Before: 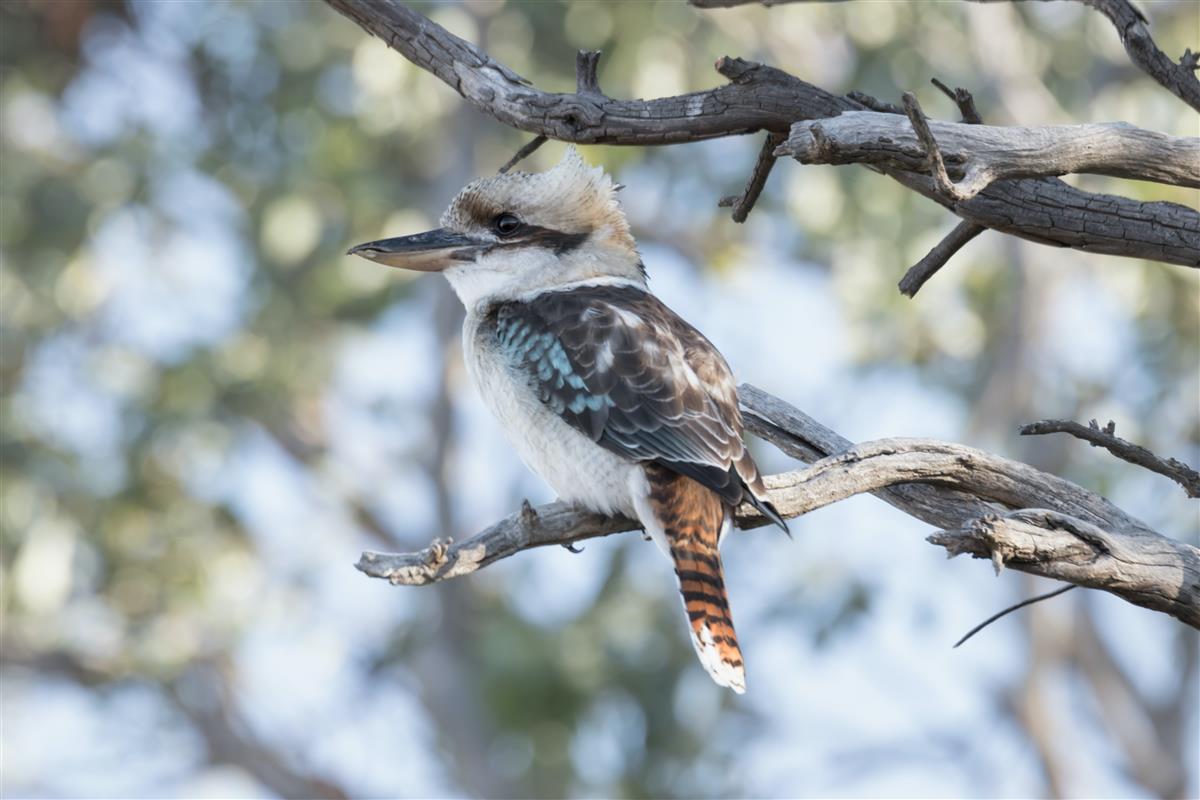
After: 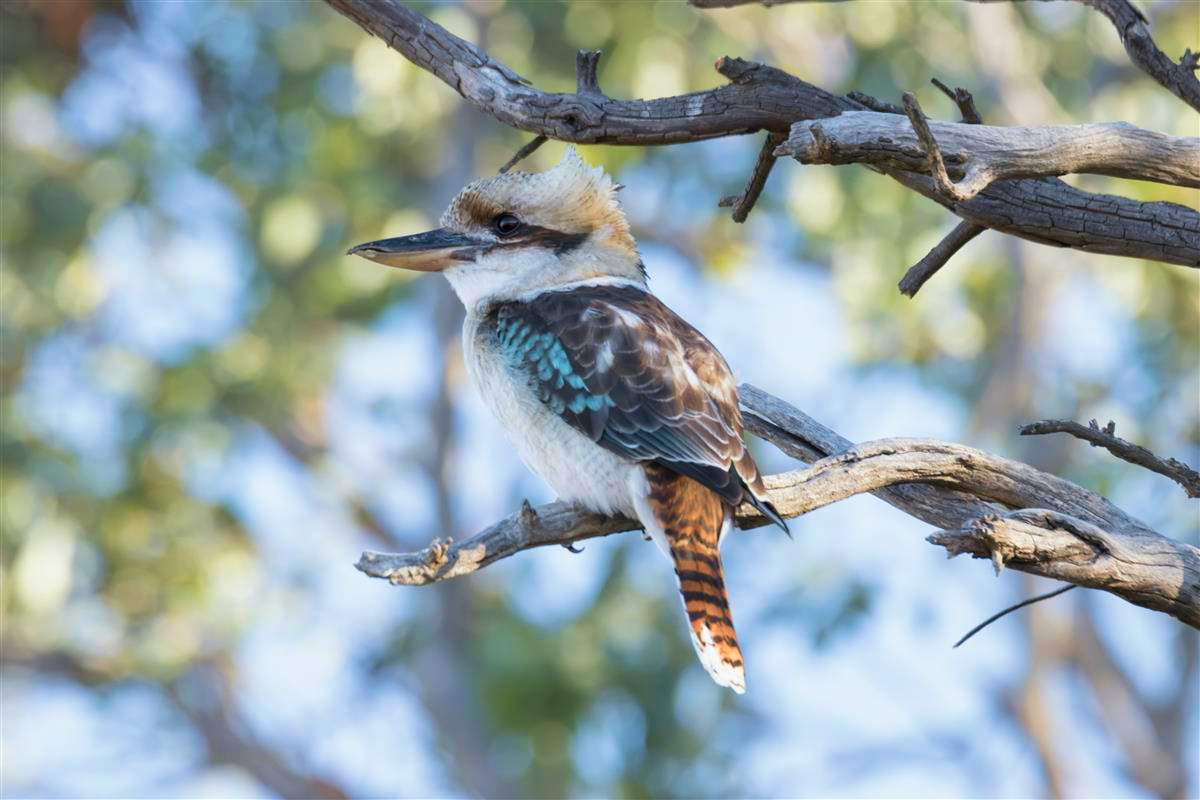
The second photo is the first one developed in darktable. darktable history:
velvia: strength 74.2%
